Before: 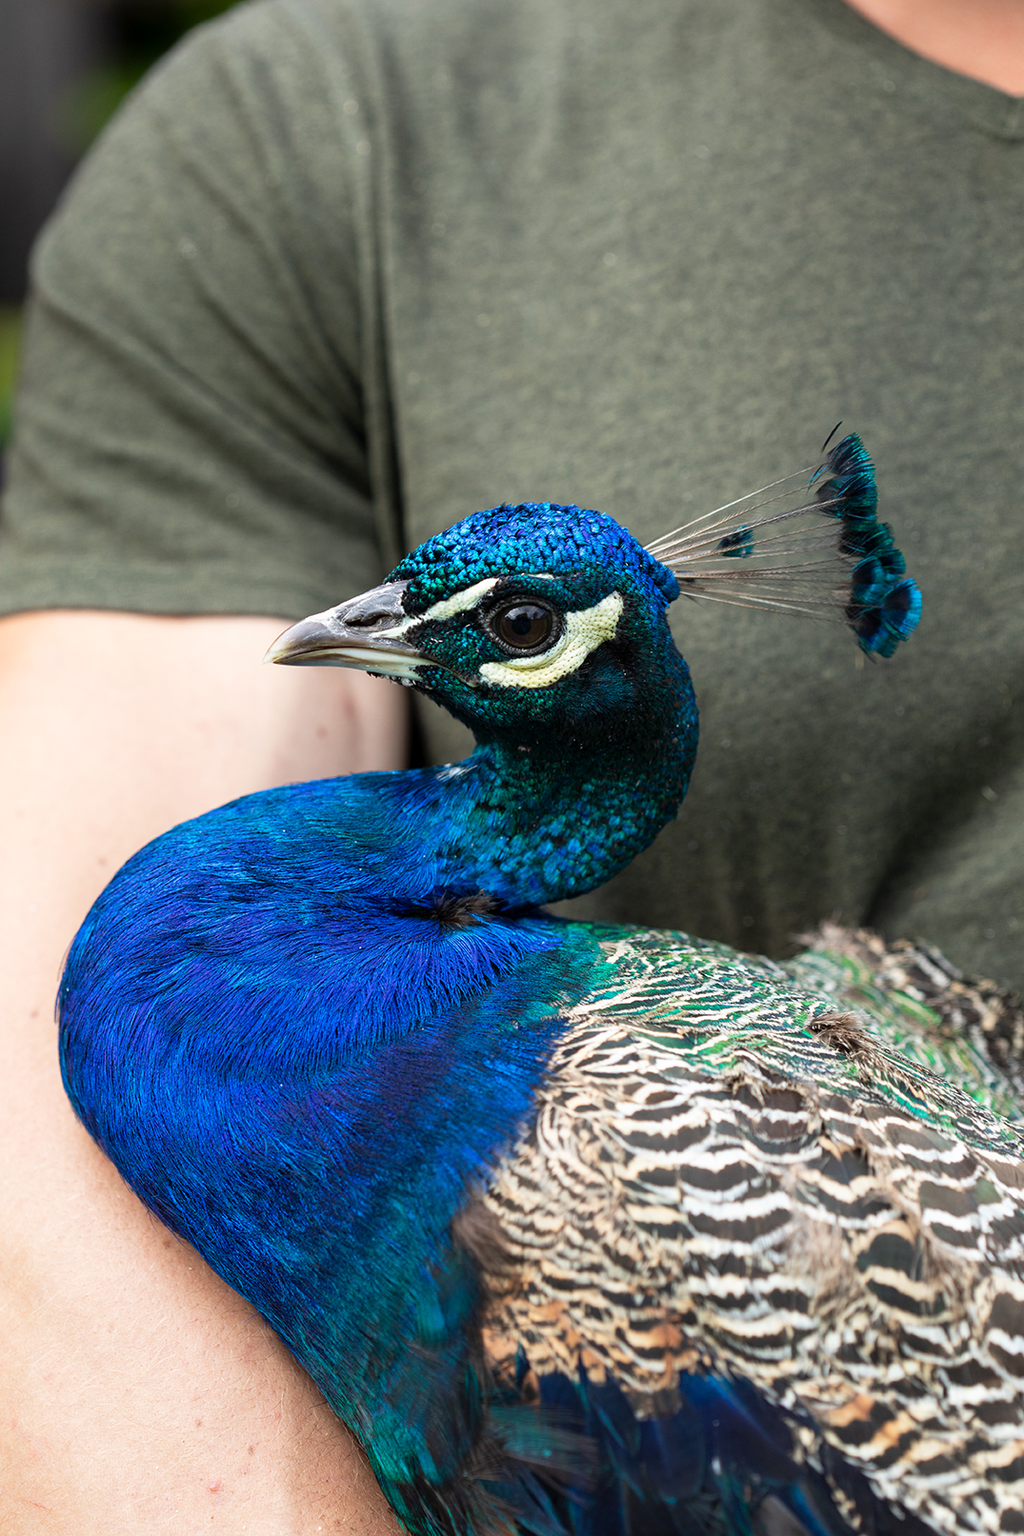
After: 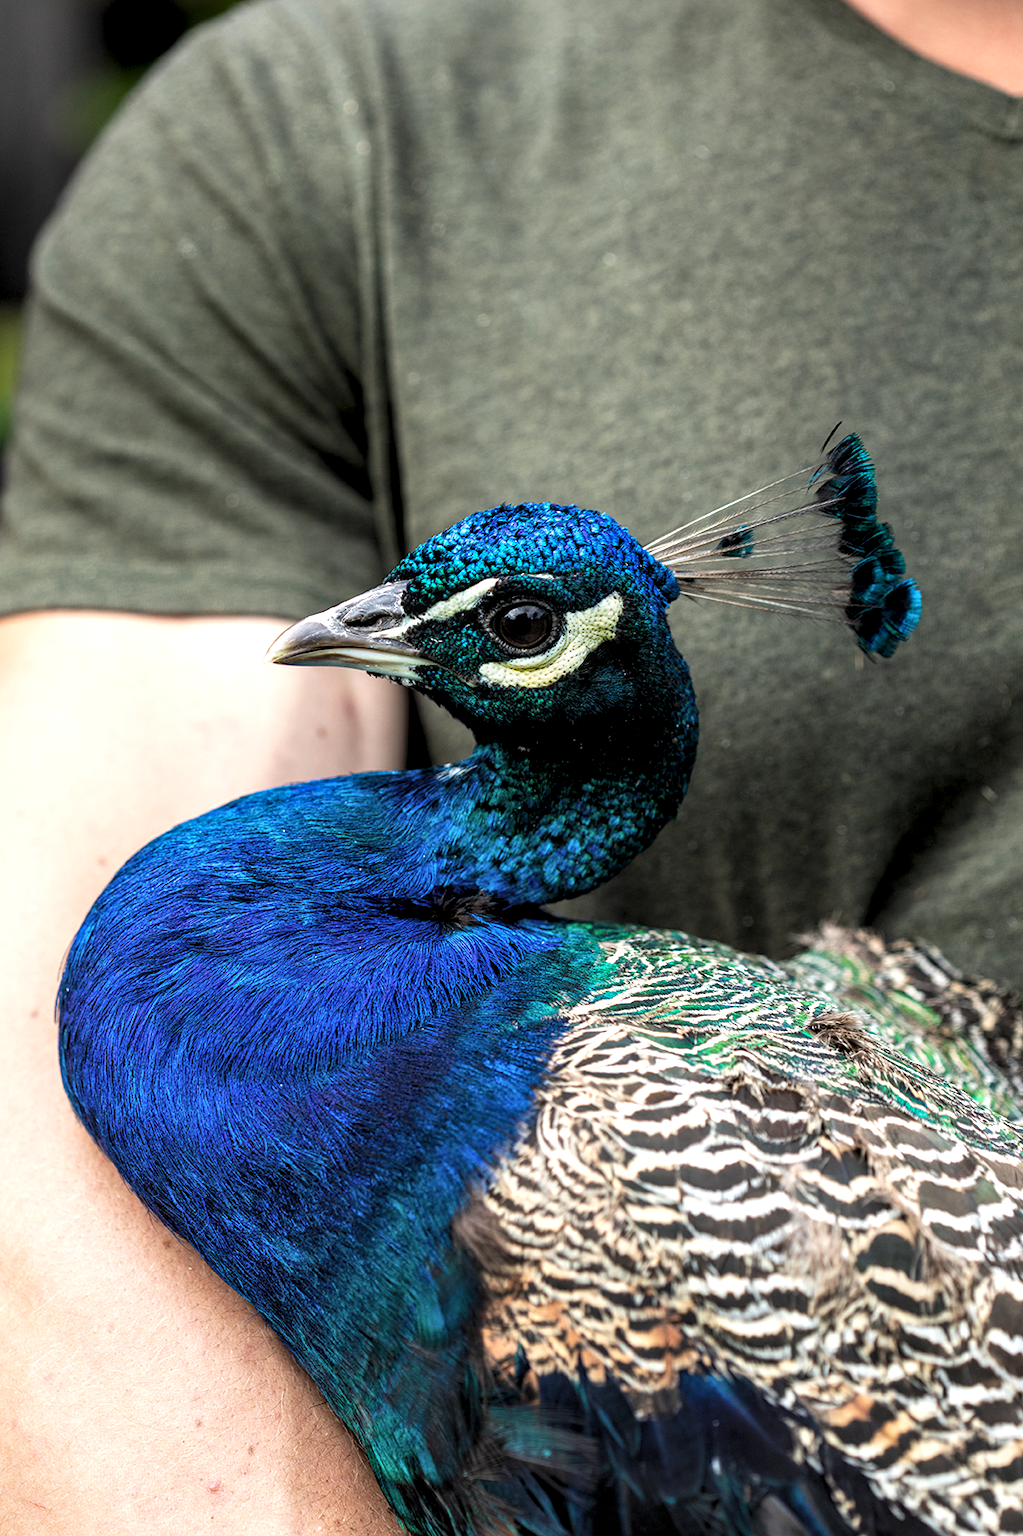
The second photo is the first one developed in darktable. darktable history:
levels: levels [0.062, 0.494, 0.925]
local contrast: detail 130%
